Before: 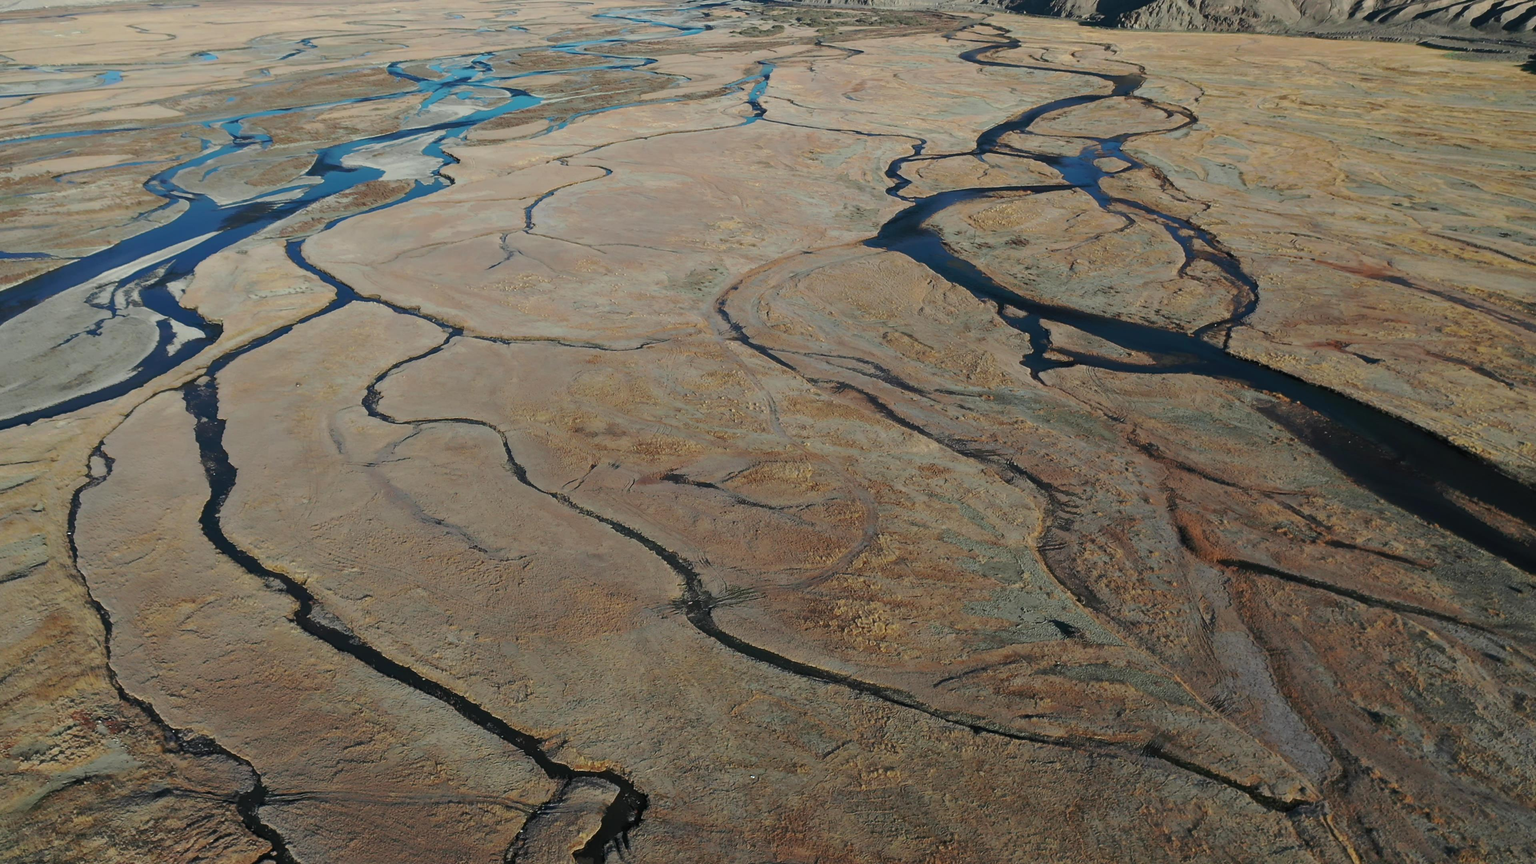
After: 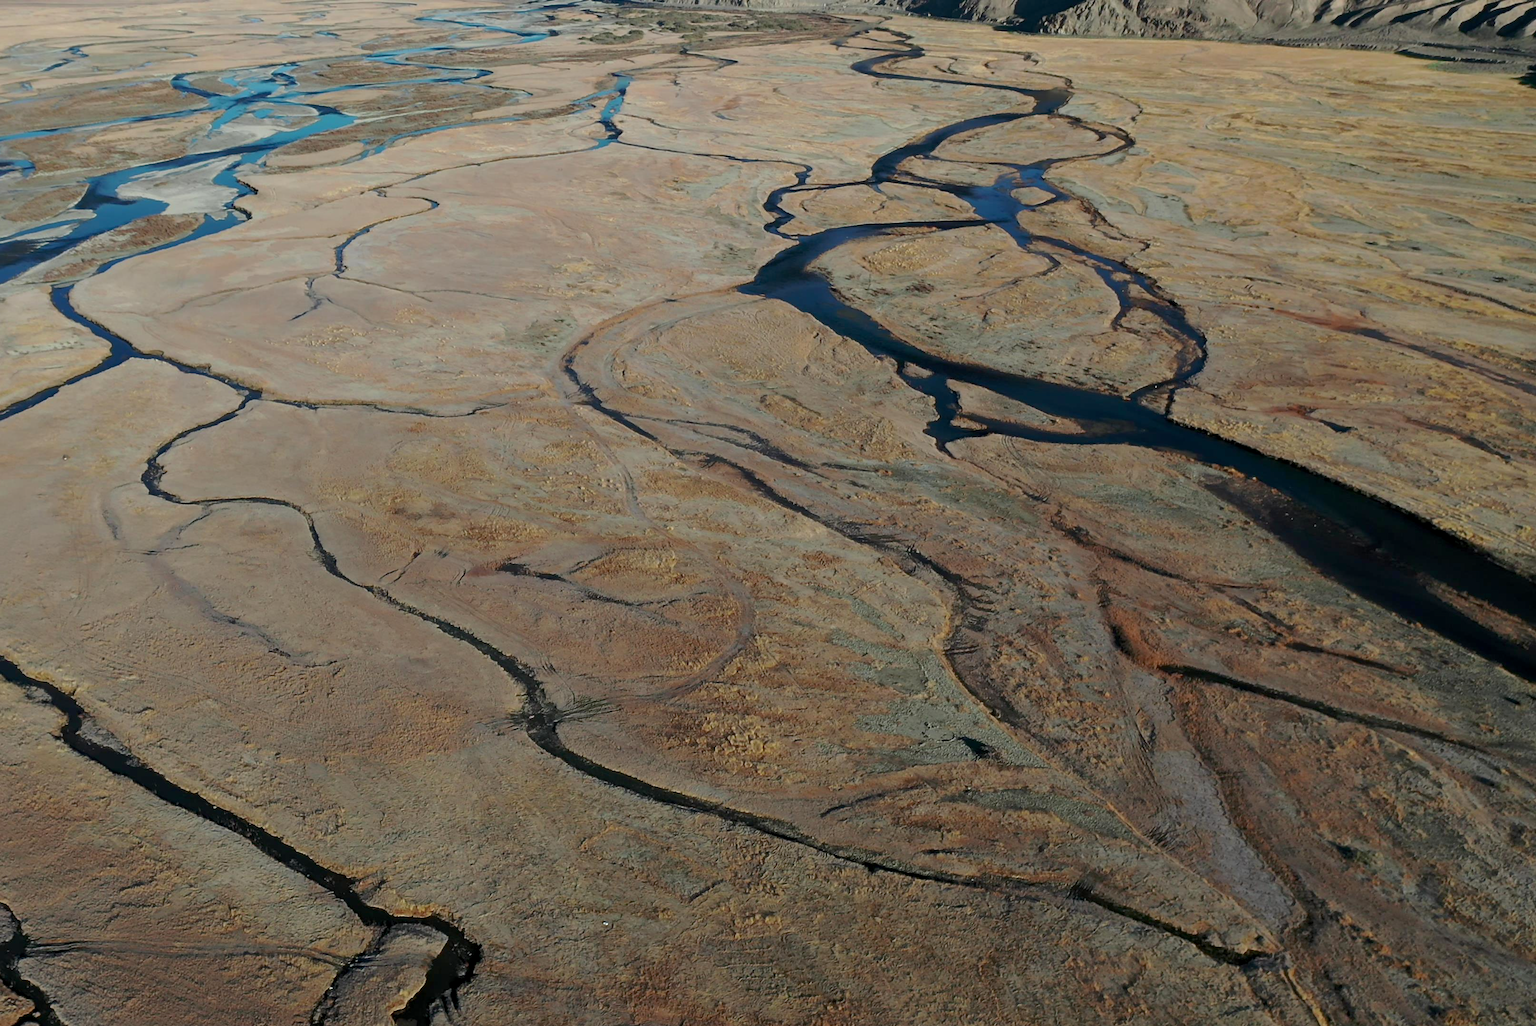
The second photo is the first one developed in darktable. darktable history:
exposure: black level correction 0.005, exposure 0.017 EV, compensate highlight preservation false
crop: left 15.855%
